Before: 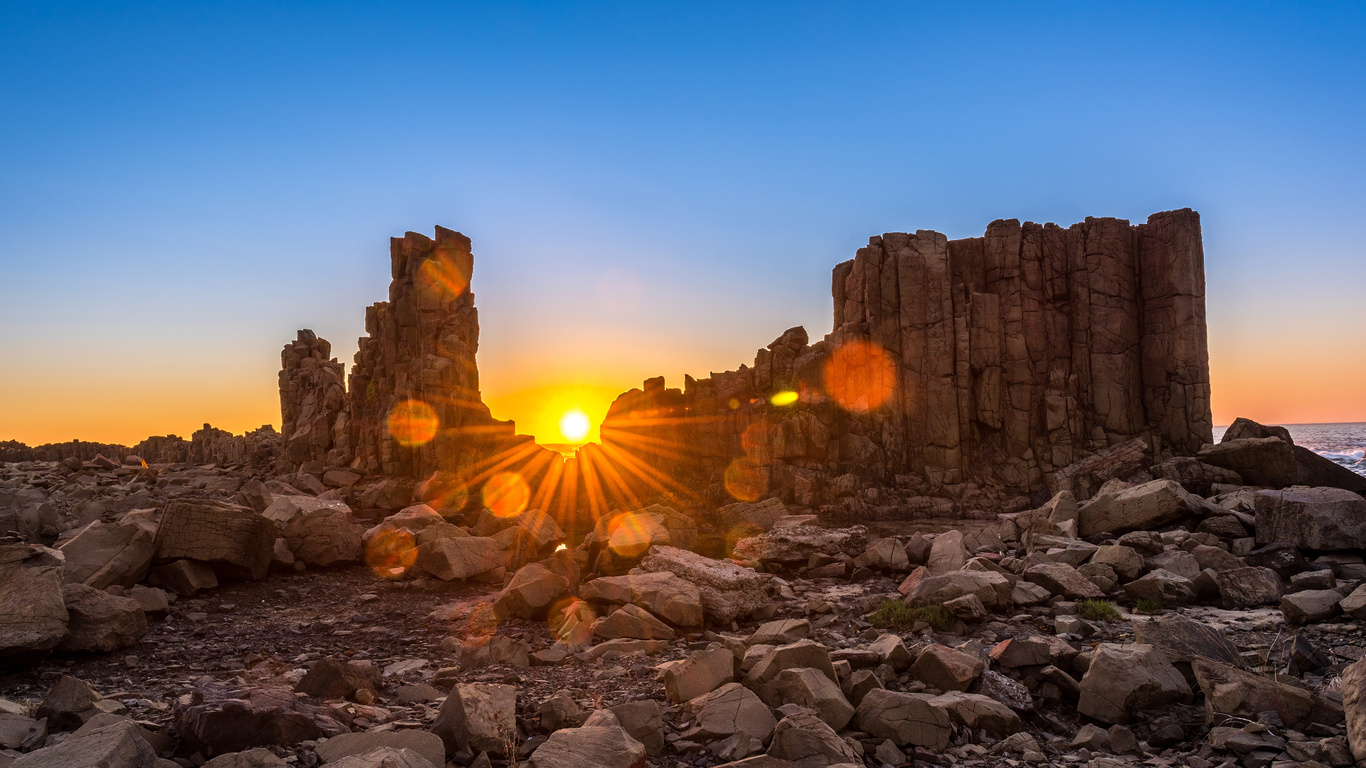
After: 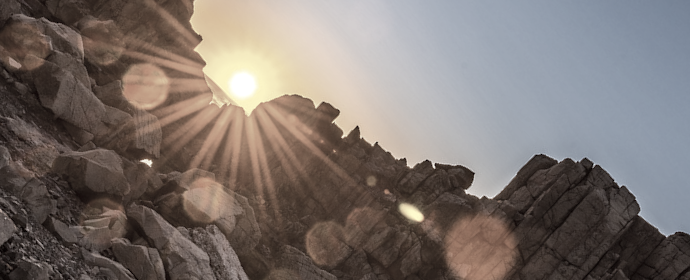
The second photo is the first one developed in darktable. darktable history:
color correction: highlights b* 0.031, saturation 0.225
haze removal: adaptive false
contrast brightness saturation: contrast 0.077, saturation 0.022
crop and rotate: angle -44.53°, top 16.782%, right 0.895%, bottom 11.602%
